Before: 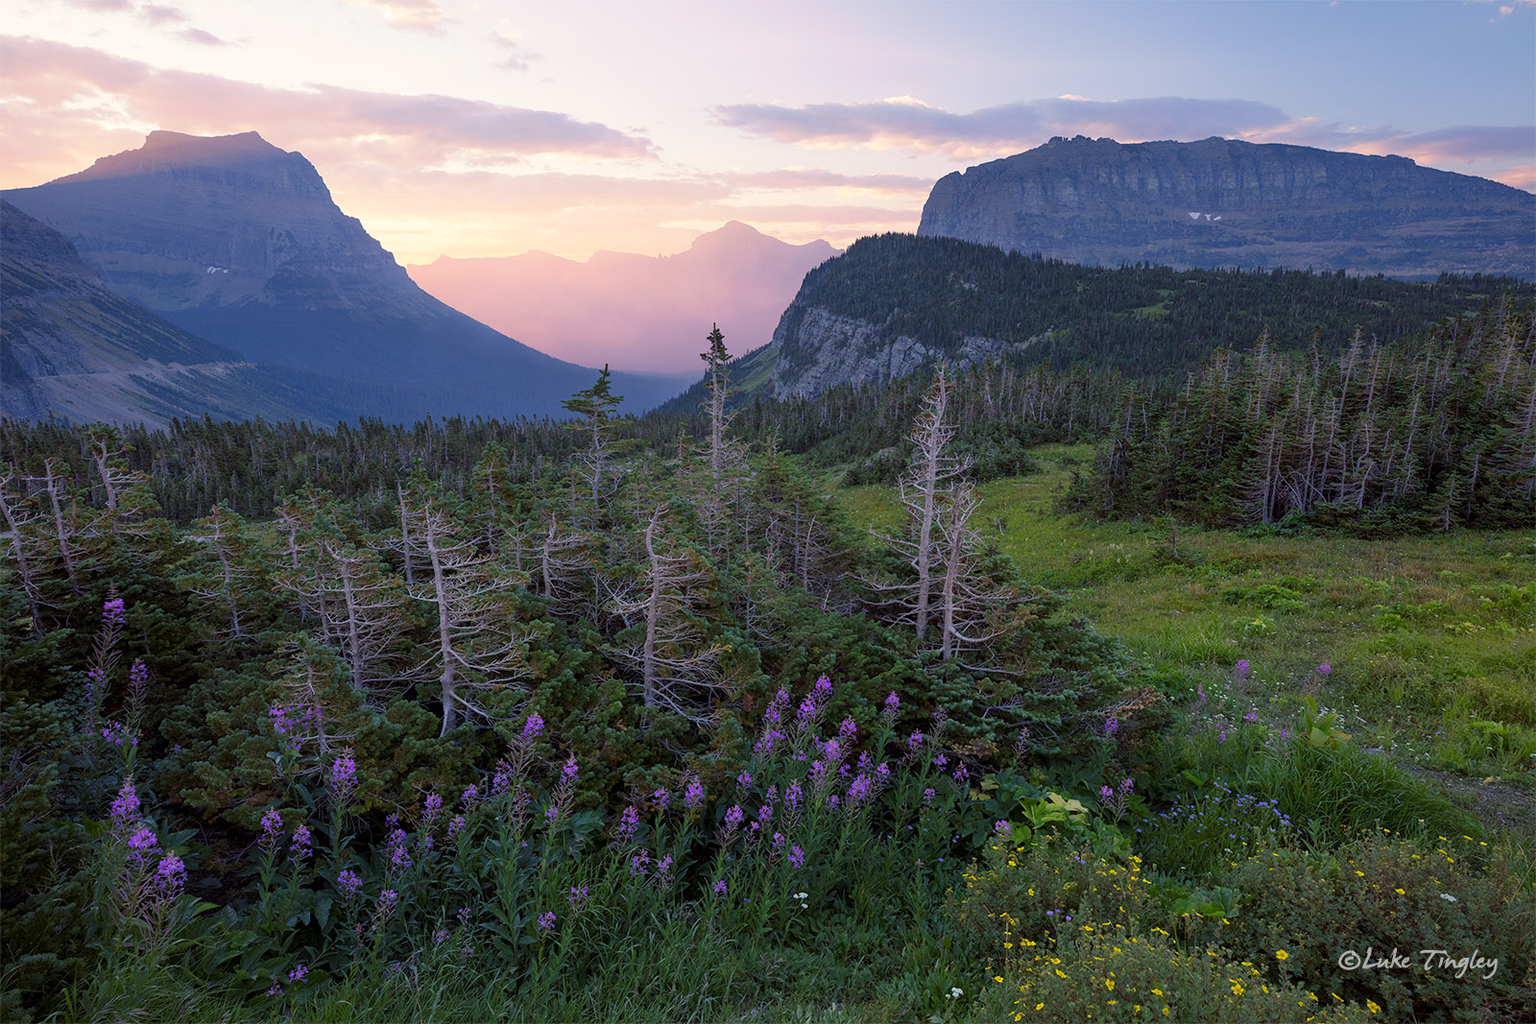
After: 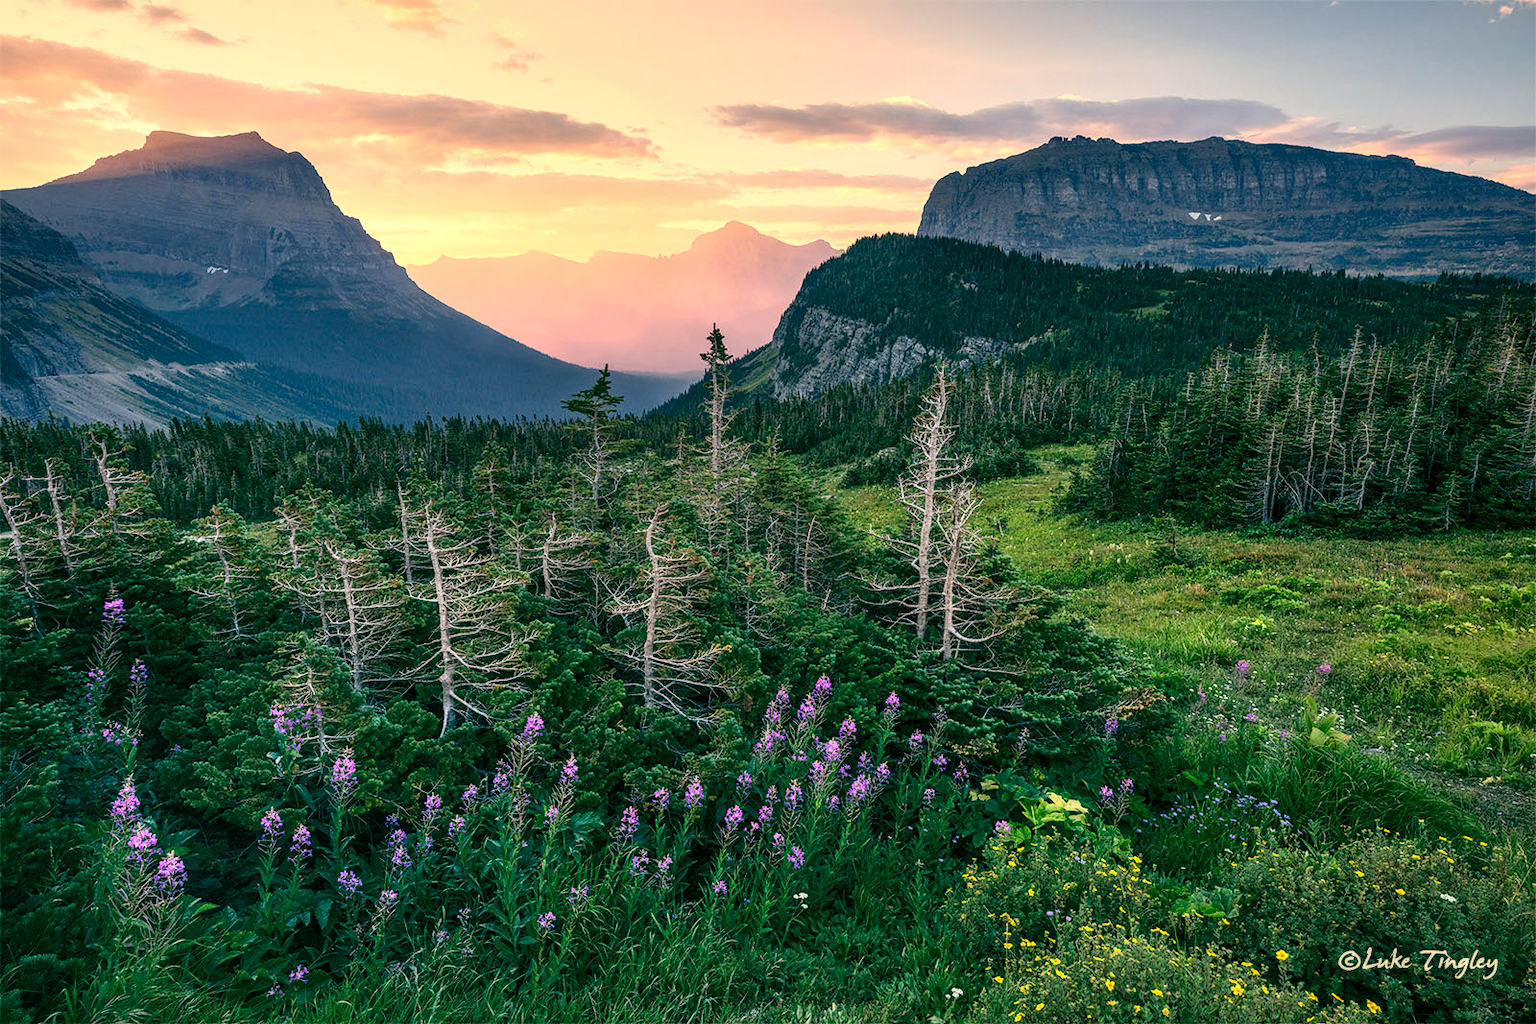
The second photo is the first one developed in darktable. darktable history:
white balance: red 1.127, blue 0.943
color balance: lift [1.005, 0.99, 1.007, 1.01], gamma [1, 1.034, 1.032, 0.966], gain [0.873, 1.055, 1.067, 0.933]
exposure: exposure -0.177 EV, compensate highlight preservation false
shadows and highlights: low approximation 0.01, soften with gaussian
contrast brightness saturation: contrast 0.23, brightness 0.1, saturation 0.29
local contrast: highlights 65%, shadows 54%, detail 169%, midtone range 0.514
